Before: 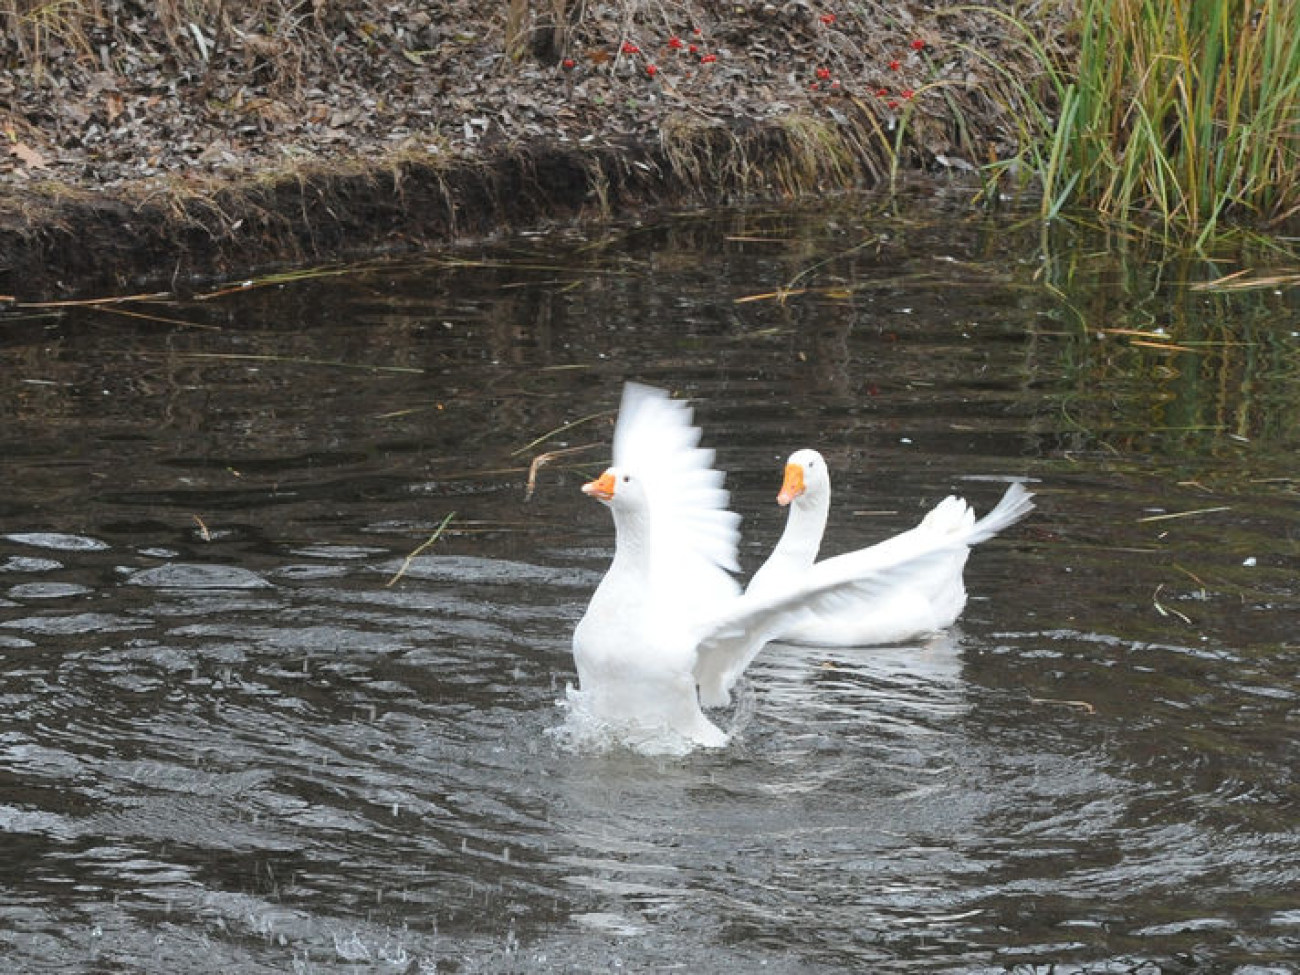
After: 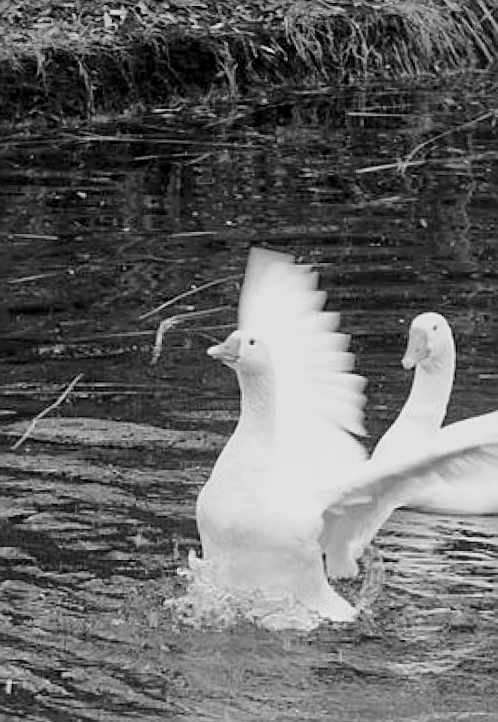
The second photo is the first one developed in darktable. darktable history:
rotate and perspective: rotation 0.128°, lens shift (vertical) -0.181, lens shift (horizontal) -0.044, shear 0.001, automatic cropping off
color correction: saturation 0.99
haze removal: compatibility mode true, adaptive false
crop and rotate: left 29.476%, top 10.214%, right 35.32%, bottom 17.333%
filmic rgb: white relative exposure 3.85 EV, hardness 4.3
sharpen: on, module defaults
monochrome: on, module defaults
local contrast: mode bilateral grid, contrast 20, coarseness 50, detail 140%, midtone range 0.2
